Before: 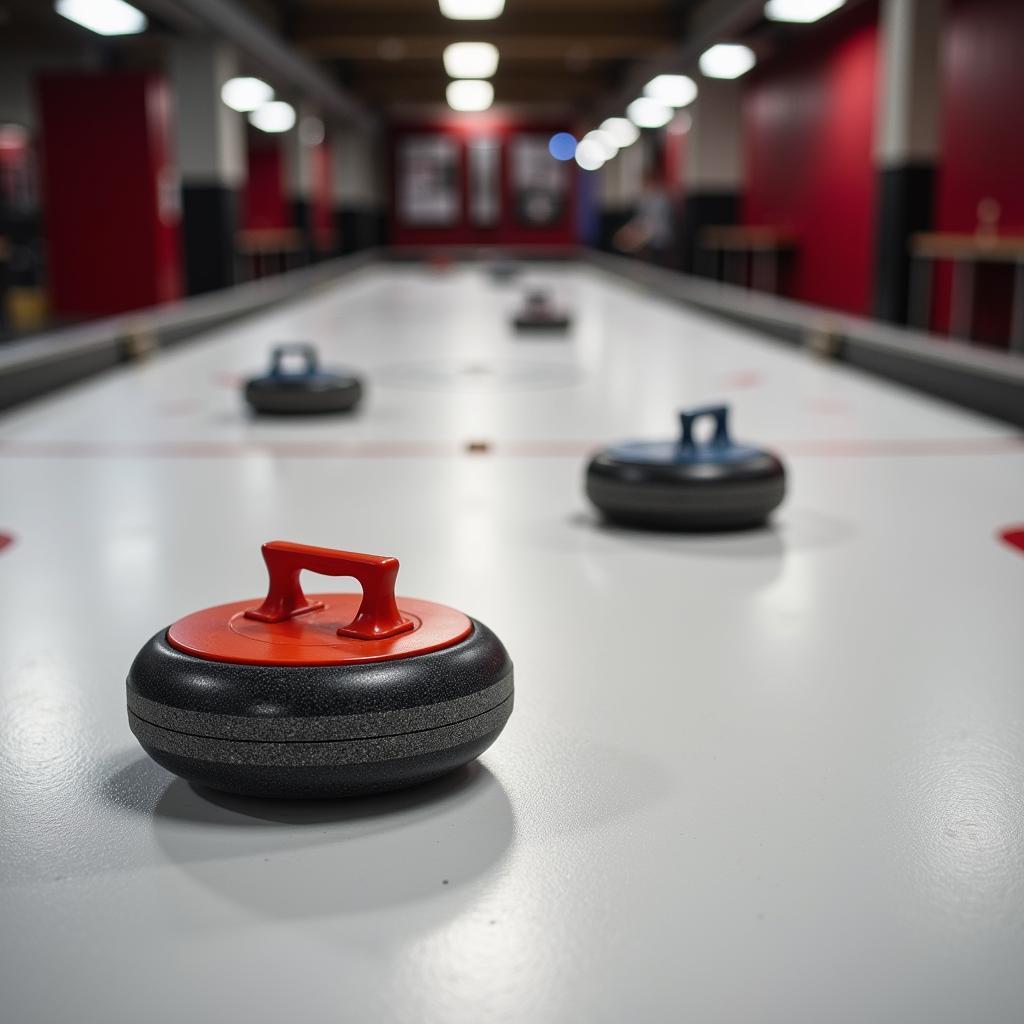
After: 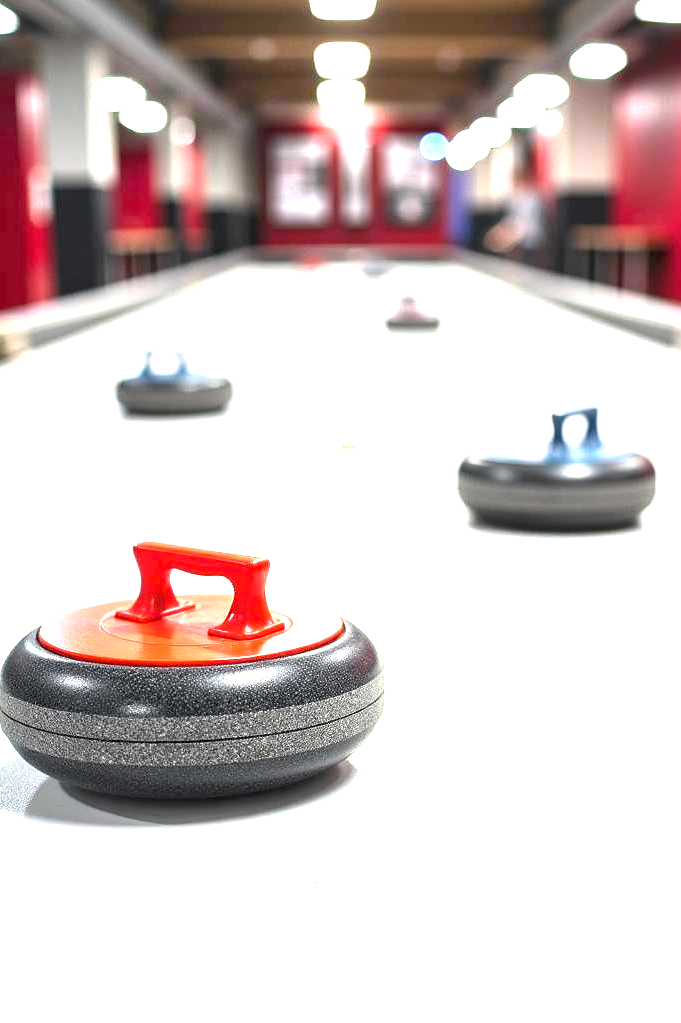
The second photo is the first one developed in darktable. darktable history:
crop and rotate: left 12.609%, right 20.836%
exposure: black level correction 0.001, exposure 2.698 EV, compensate highlight preservation false
